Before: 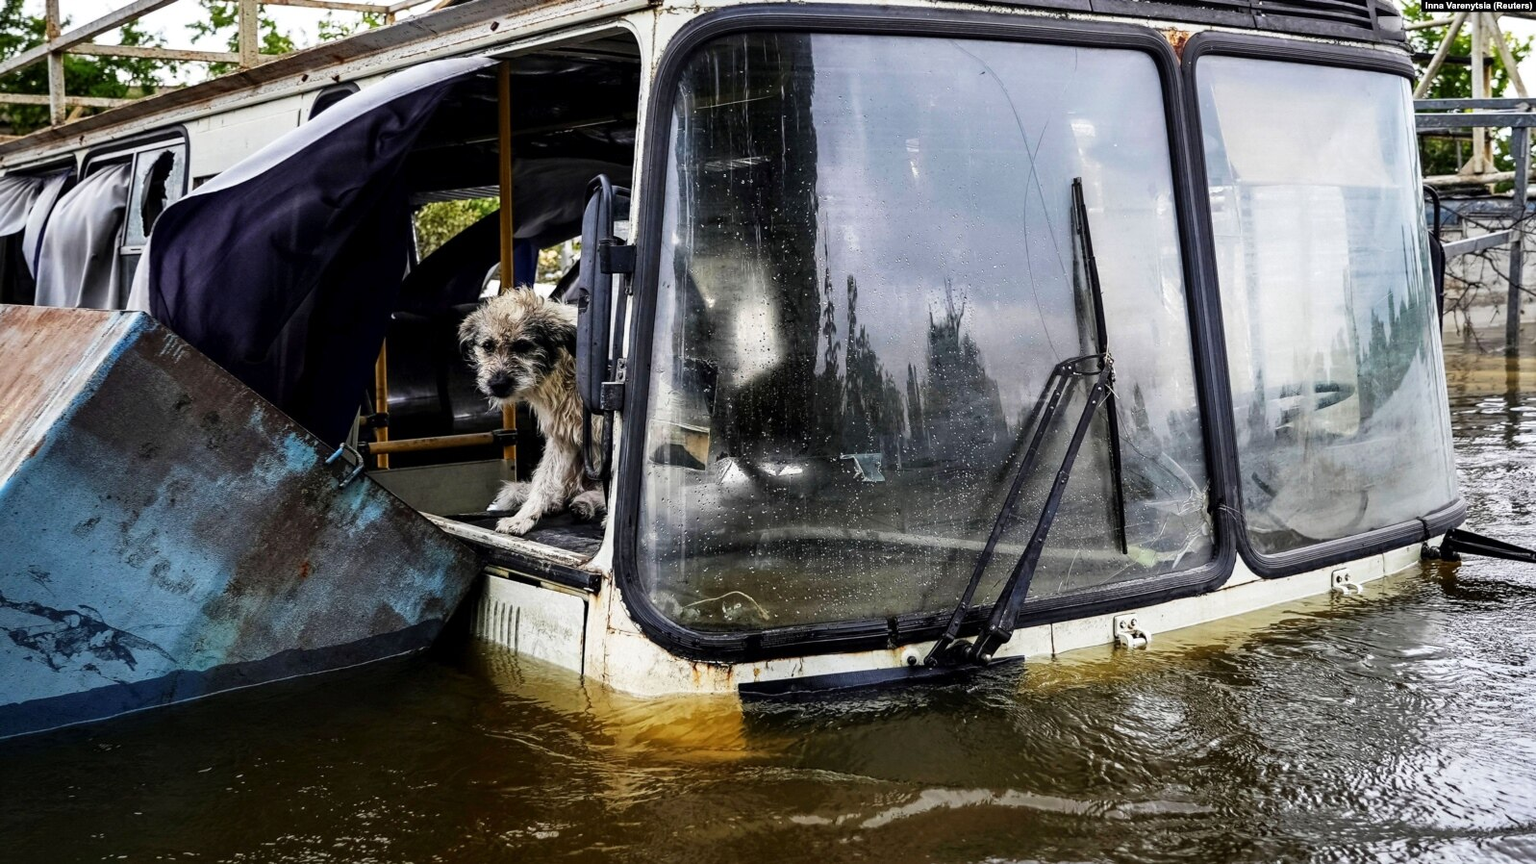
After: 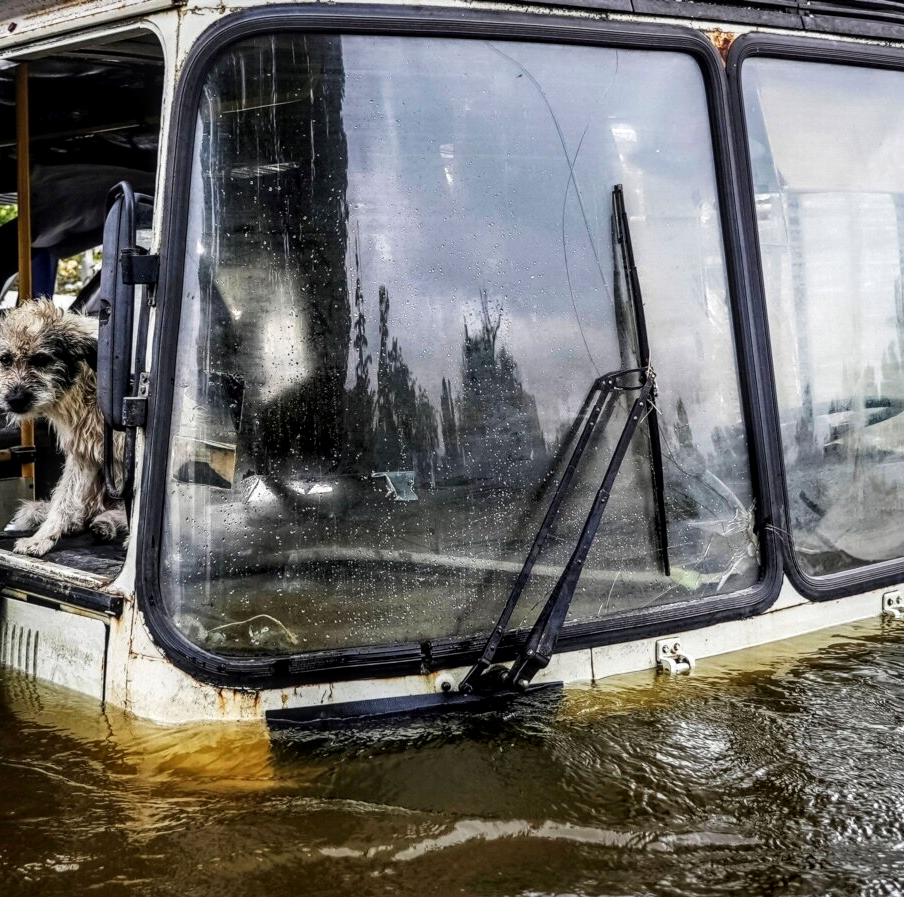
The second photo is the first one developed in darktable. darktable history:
local contrast: detail 130%
crop: left 31.458%, top 0%, right 11.876%
